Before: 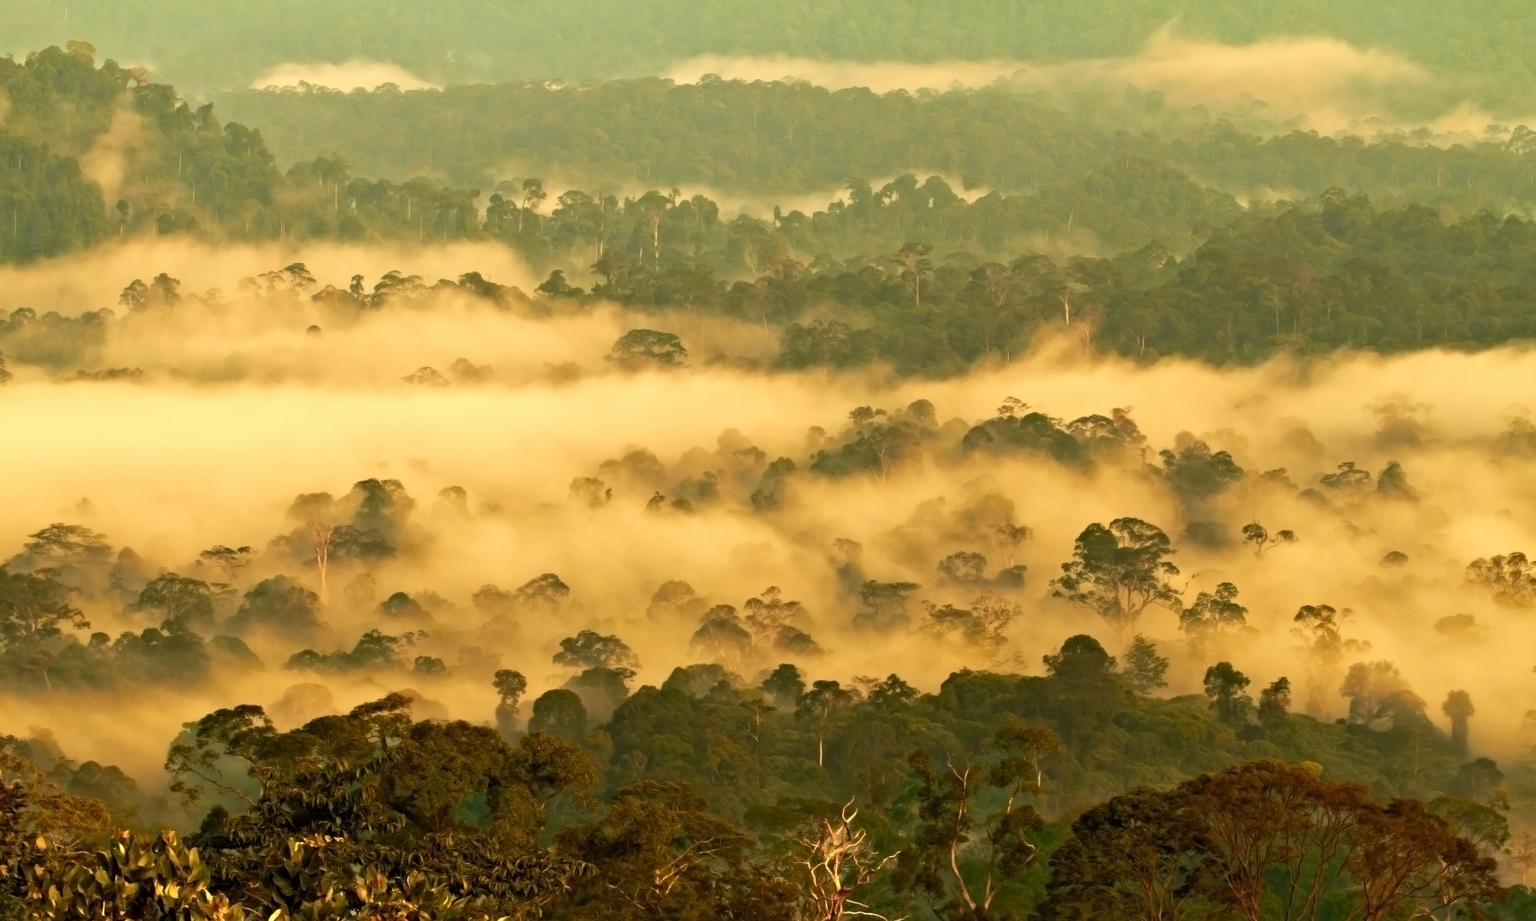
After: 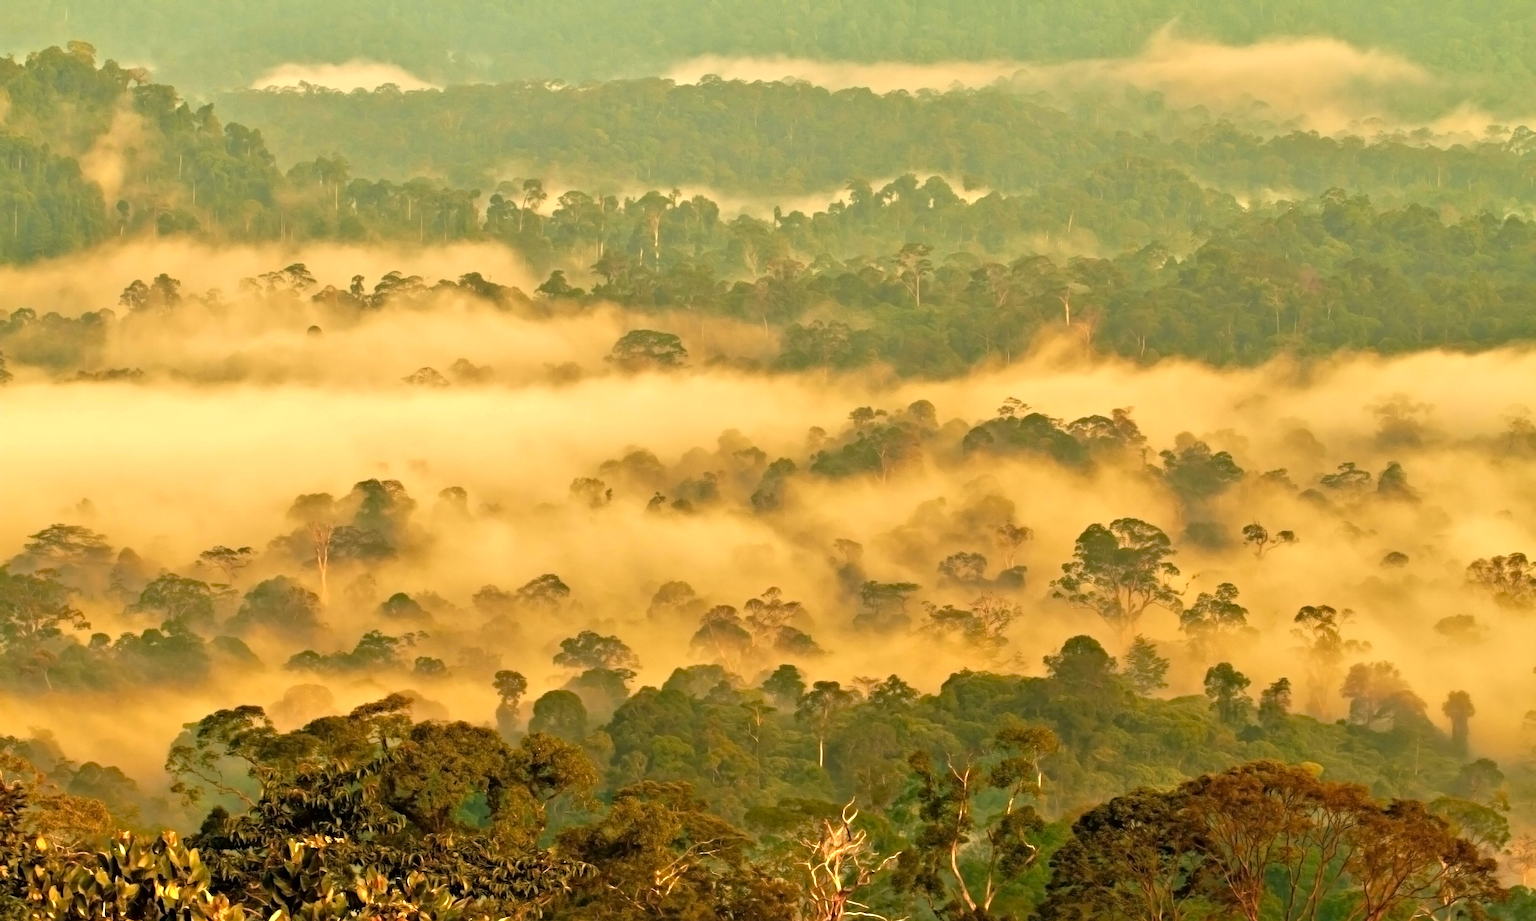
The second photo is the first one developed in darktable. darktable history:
tone equalizer: -7 EV 0.15 EV, -6 EV 0.6 EV, -5 EV 1.15 EV, -4 EV 1.33 EV, -3 EV 1.15 EV, -2 EV 0.6 EV, -1 EV 0.15 EV, mask exposure compensation -0.5 EV
haze removal: adaptive false
rotate and perspective: crop left 0, crop top 0
